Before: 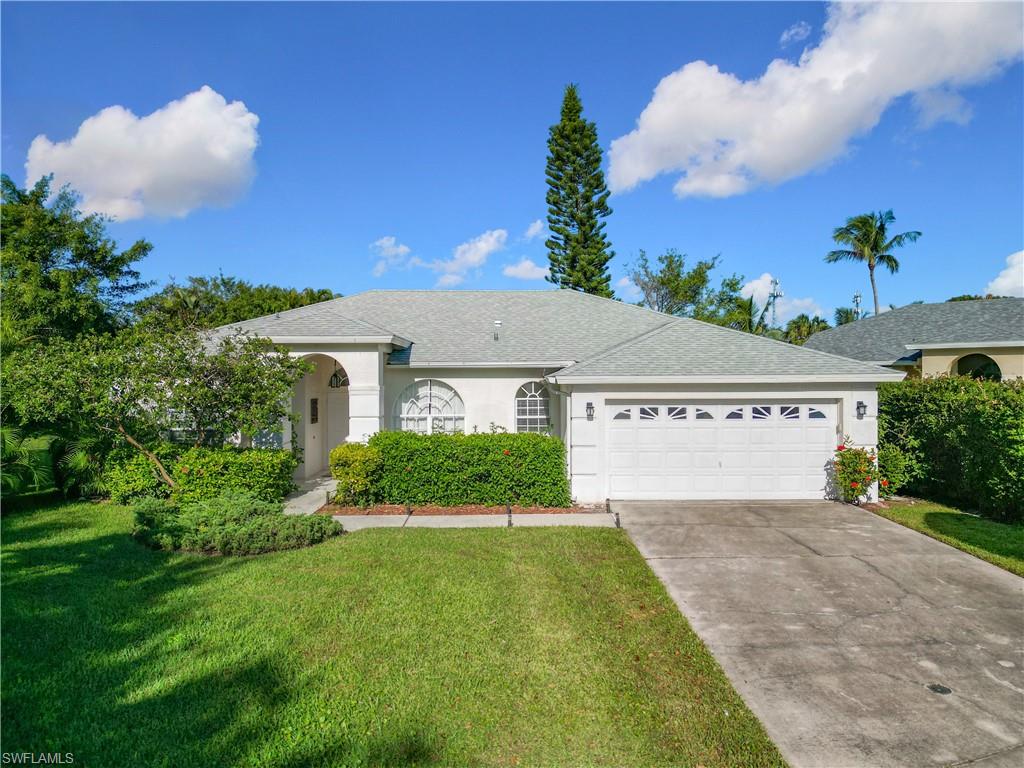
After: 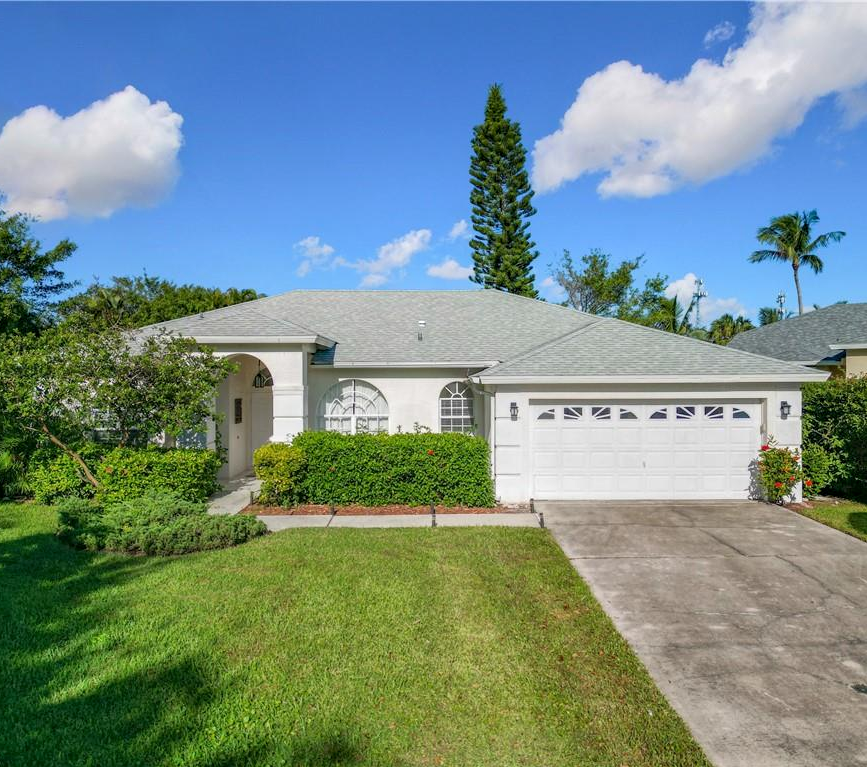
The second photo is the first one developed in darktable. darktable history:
local contrast: highlights 61%, shadows 112%, detail 106%, midtone range 0.53
crop: left 7.449%, right 7.832%
